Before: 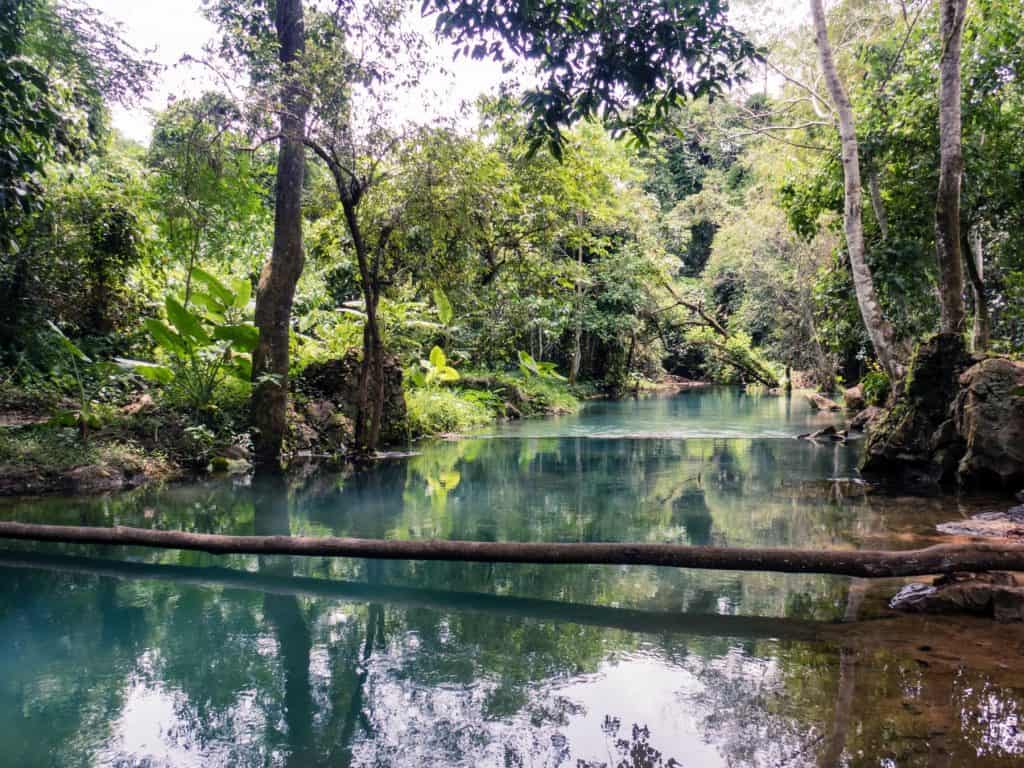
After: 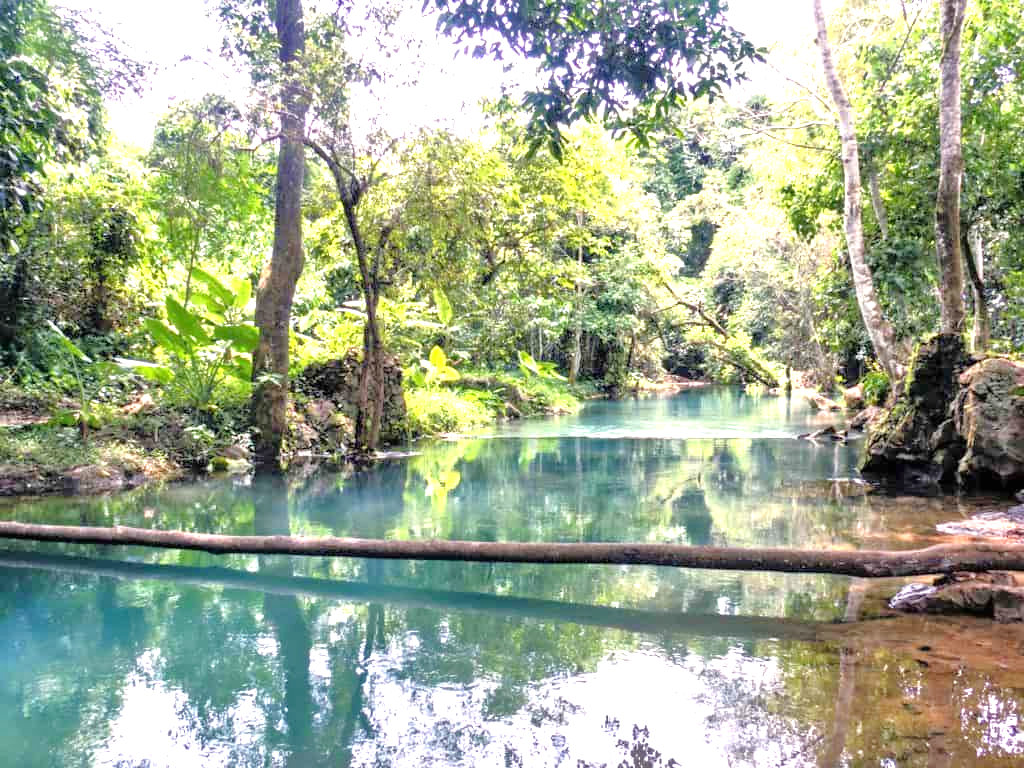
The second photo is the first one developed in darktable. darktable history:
exposure: black level correction 0, exposure 1.2 EV, compensate highlight preservation false
tone equalizer: -7 EV 0.15 EV, -6 EV 0.6 EV, -5 EV 1.15 EV, -4 EV 1.33 EV, -3 EV 1.15 EV, -2 EV 0.6 EV, -1 EV 0.15 EV, mask exposure compensation -0.5 EV
